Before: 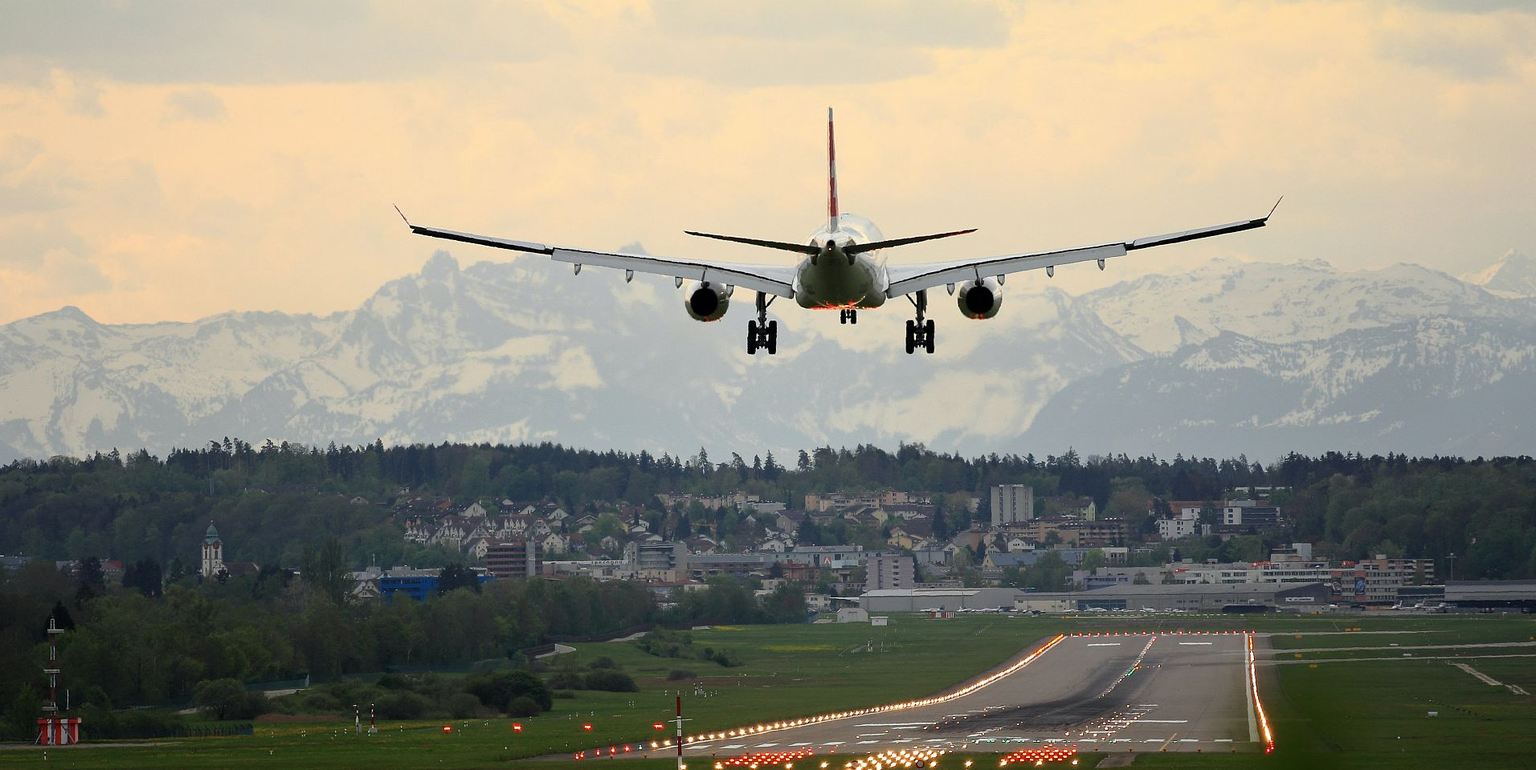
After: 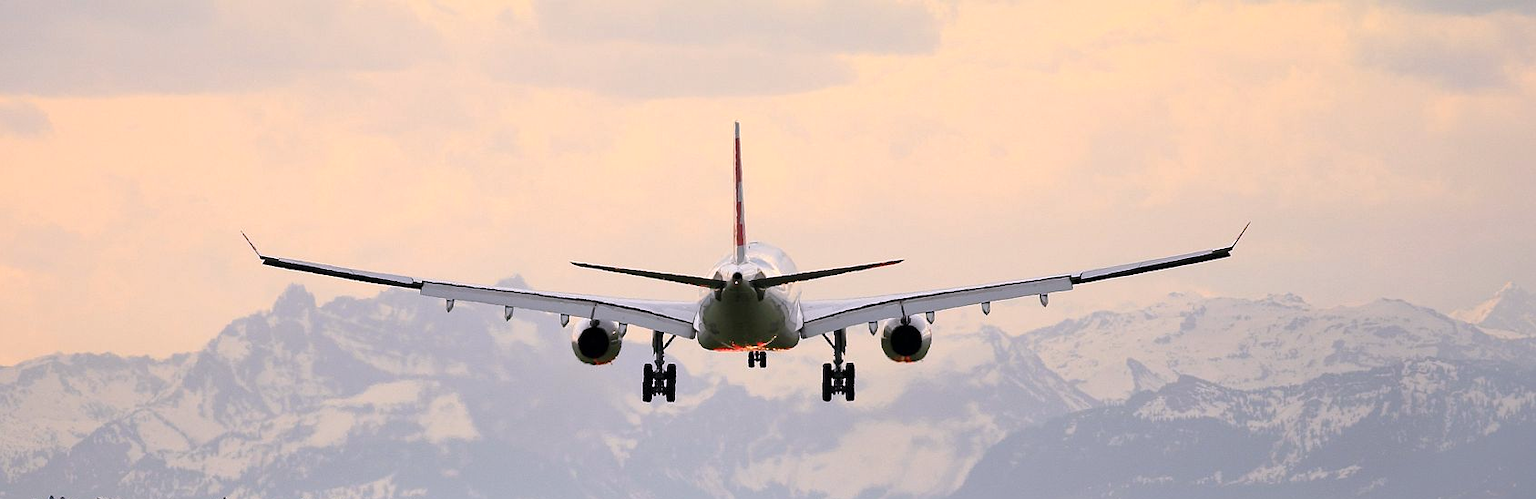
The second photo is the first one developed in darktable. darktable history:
shadows and highlights: shadows 25, highlights -25
crop and rotate: left 11.812%, bottom 42.776%
white balance: red 1.05, blue 1.072
